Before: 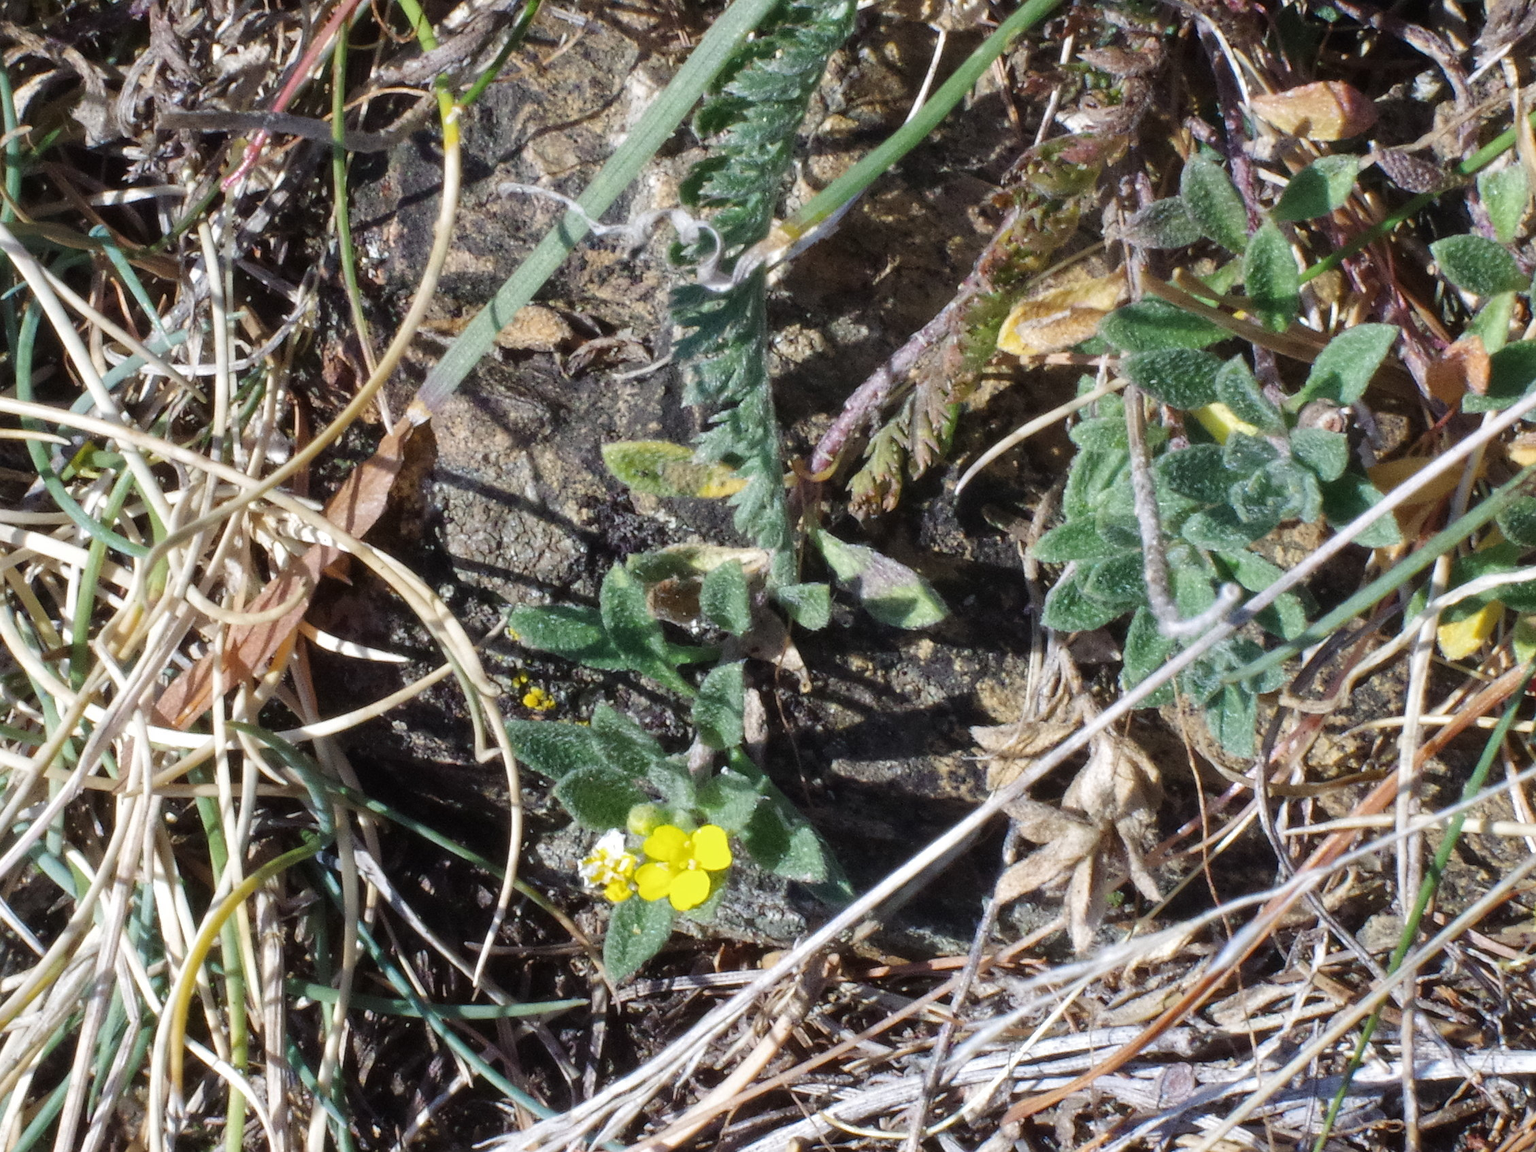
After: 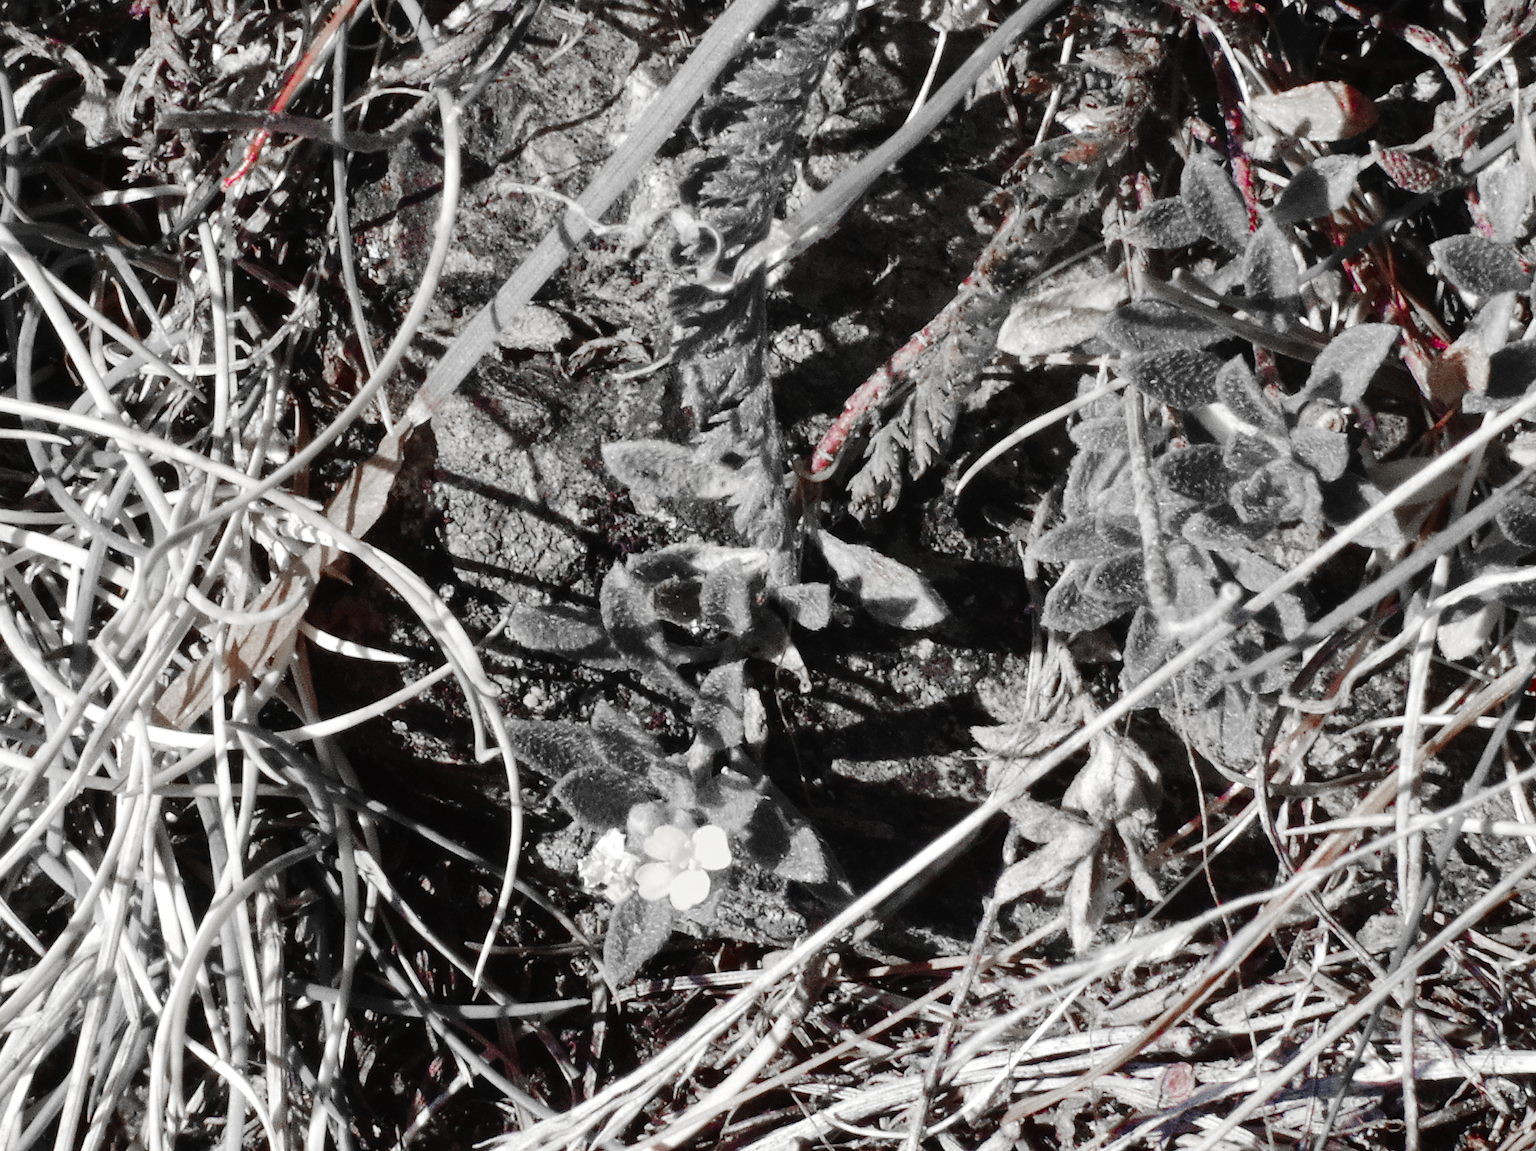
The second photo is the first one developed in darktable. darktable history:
white balance: red 1.029, blue 0.92
shadows and highlights: shadows 32, highlights -32, soften with gaussian
tone curve: curves: ch0 [(0, 0) (0.003, 0.007) (0.011, 0.009) (0.025, 0.014) (0.044, 0.022) (0.069, 0.029) (0.1, 0.037) (0.136, 0.052) (0.177, 0.083) (0.224, 0.121) (0.277, 0.177) (0.335, 0.258) (0.399, 0.351) (0.468, 0.454) (0.543, 0.557) (0.623, 0.654) (0.709, 0.744) (0.801, 0.825) (0.898, 0.909) (1, 1)], preserve colors none
color zones: curves: ch0 [(0, 0.278) (0.143, 0.5) (0.286, 0.5) (0.429, 0.5) (0.571, 0.5) (0.714, 0.5) (0.857, 0.5) (1, 0.5)]; ch1 [(0, 1) (0.143, 0.165) (0.286, 0) (0.429, 0) (0.571, 0) (0.714, 0) (0.857, 0.5) (1, 0.5)]; ch2 [(0, 0.508) (0.143, 0.5) (0.286, 0.5) (0.429, 0.5) (0.571, 0.5) (0.714, 0.5) (0.857, 0.5) (1, 0.5)]
